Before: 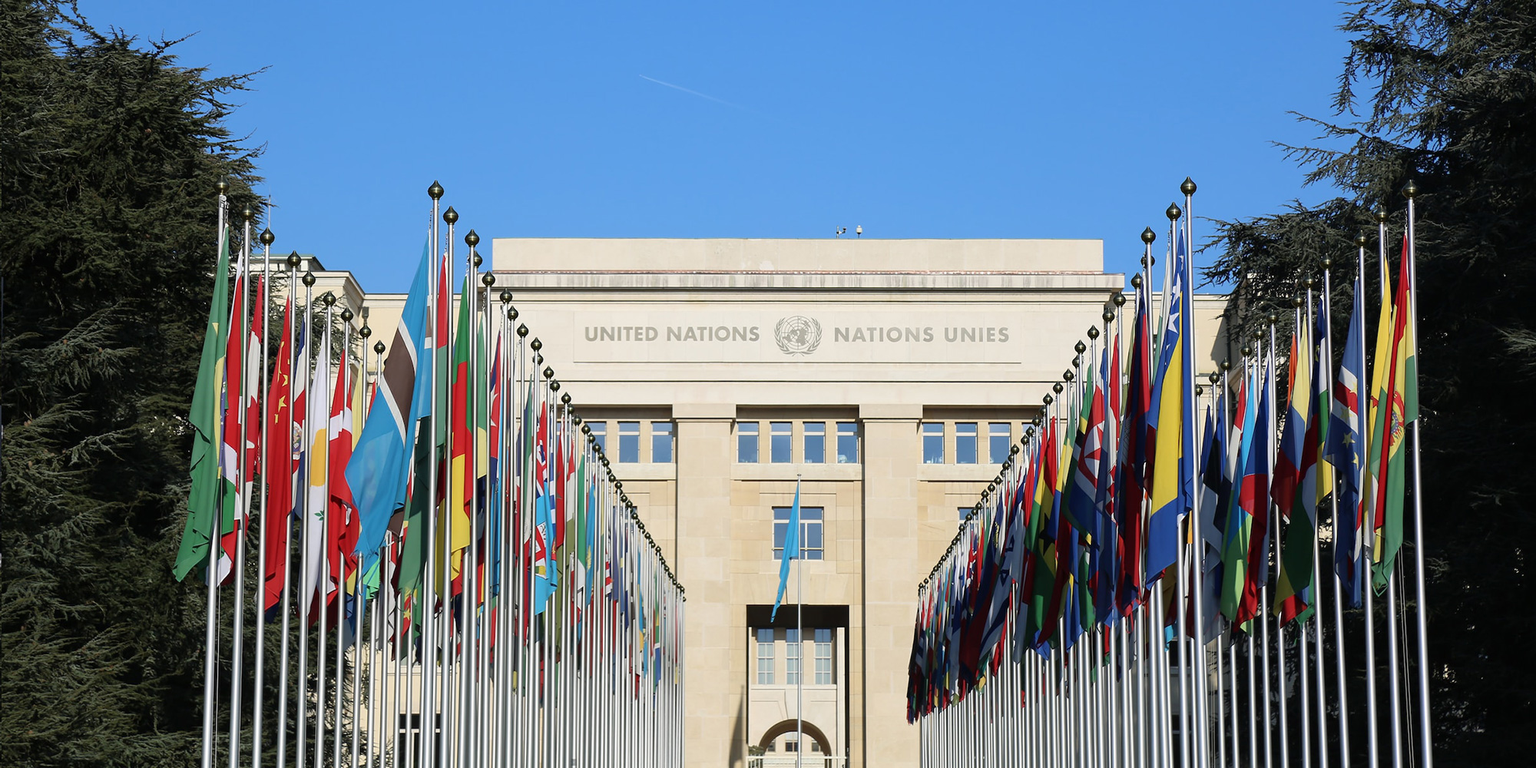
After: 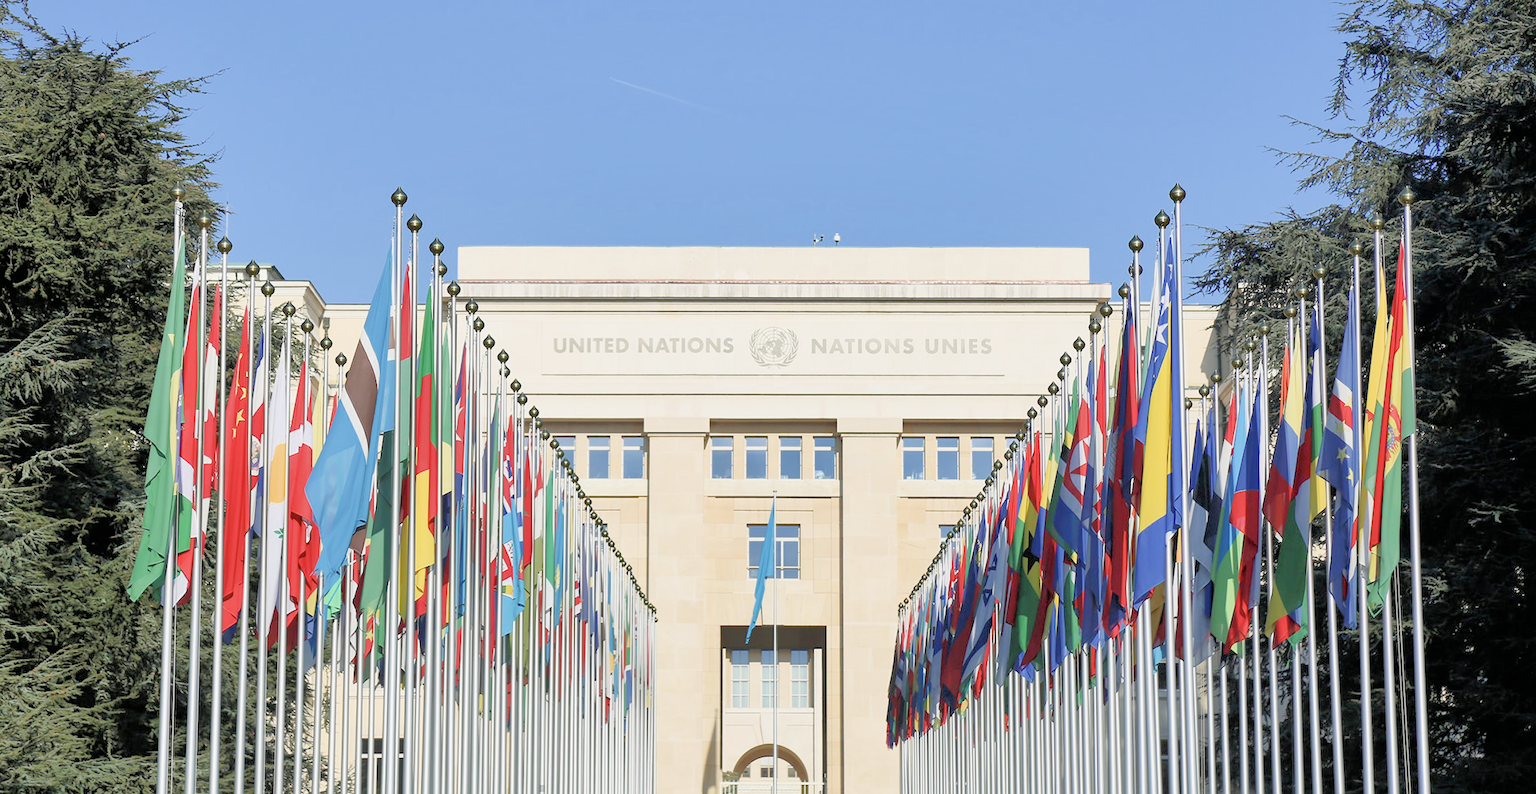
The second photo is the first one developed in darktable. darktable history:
crop and rotate: left 3.292%
contrast brightness saturation: saturation -0.093
filmic rgb: black relative exposure -7.29 EV, white relative exposure 5.06 EV, hardness 3.22
shadows and highlights: on, module defaults
tone equalizer: -7 EV 0.158 EV, -6 EV 0.574 EV, -5 EV 1.17 EV, -4 EV 1.3 EV, -3 EV 1.13 EV, -2 EV 0.6 EV, -1 EV 0.161 EV
exposure: black level correction 0.001, exposure 1.827 EV, compensate highlight preservation false
